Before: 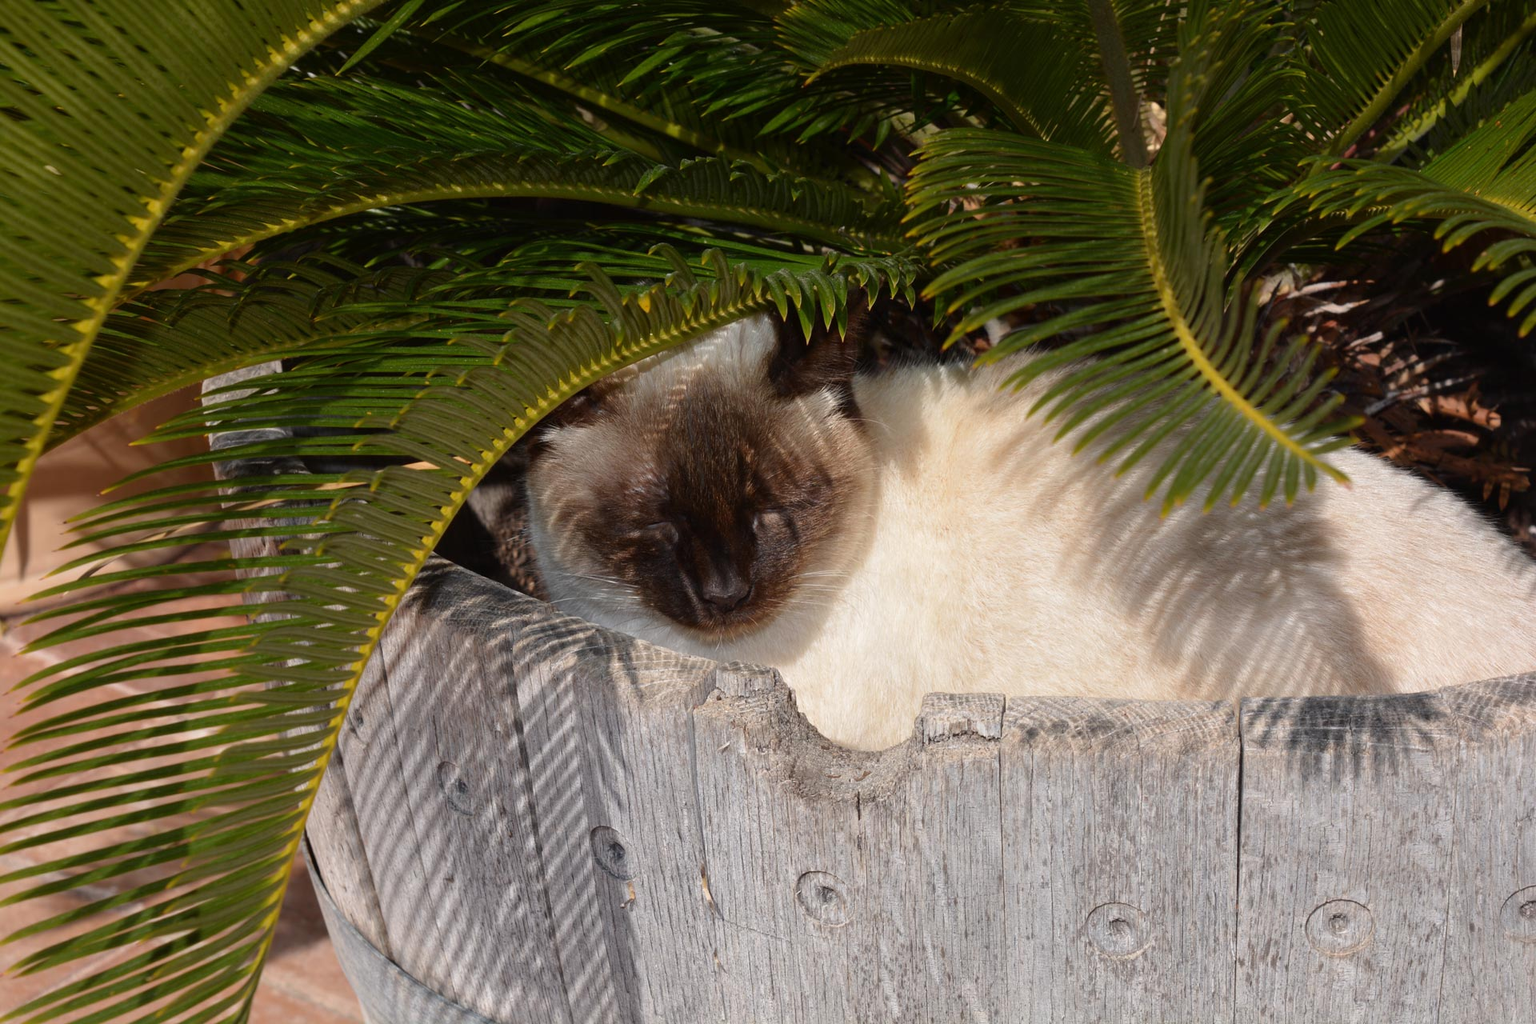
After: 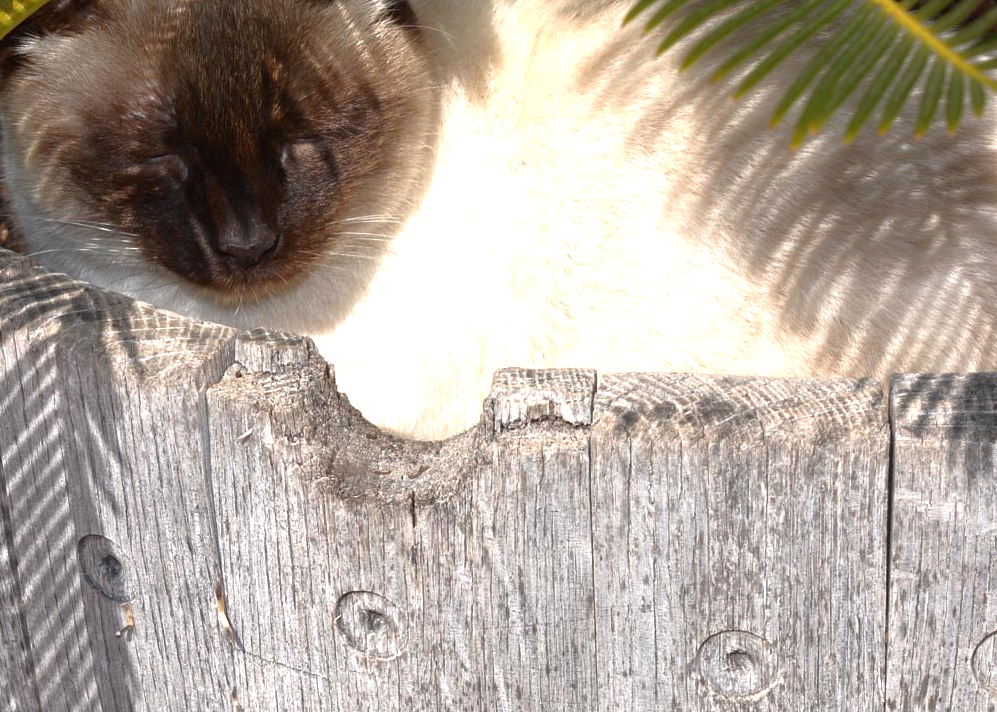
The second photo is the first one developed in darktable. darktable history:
crop: left 34.389%, top 38.912%, right 13.666%, bottom 5.447%
exposure: exposure 0.188 EV, compensate exposure bias true, compensate highlight preservation false
tone equalizer: -8 EV 0 EV, -7 EV -0.002 EV, -6 EV 0.004 EV, -5 EV -0.067 EV, -4 EV -0.096 EV, -3 EV -0.159 EV, -2 EV 0.215 EV, -1 EV 0.727 EV, +0 EV 0.473 EV, edges refinement/feathering 500, mask exposure compensation -1.57 EV, preserve details no
